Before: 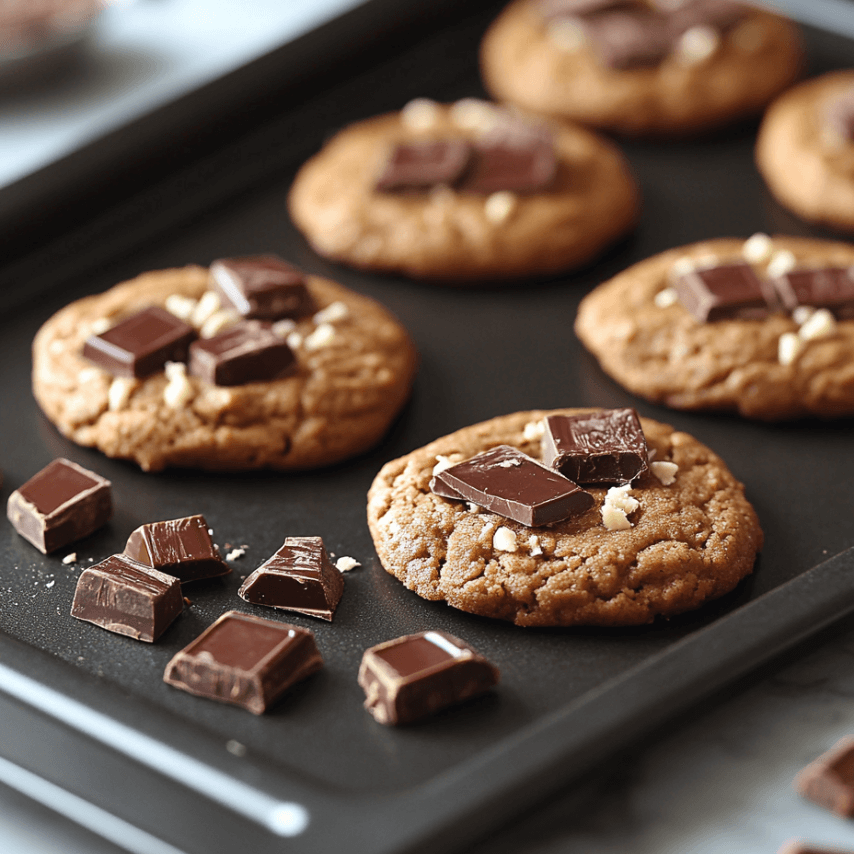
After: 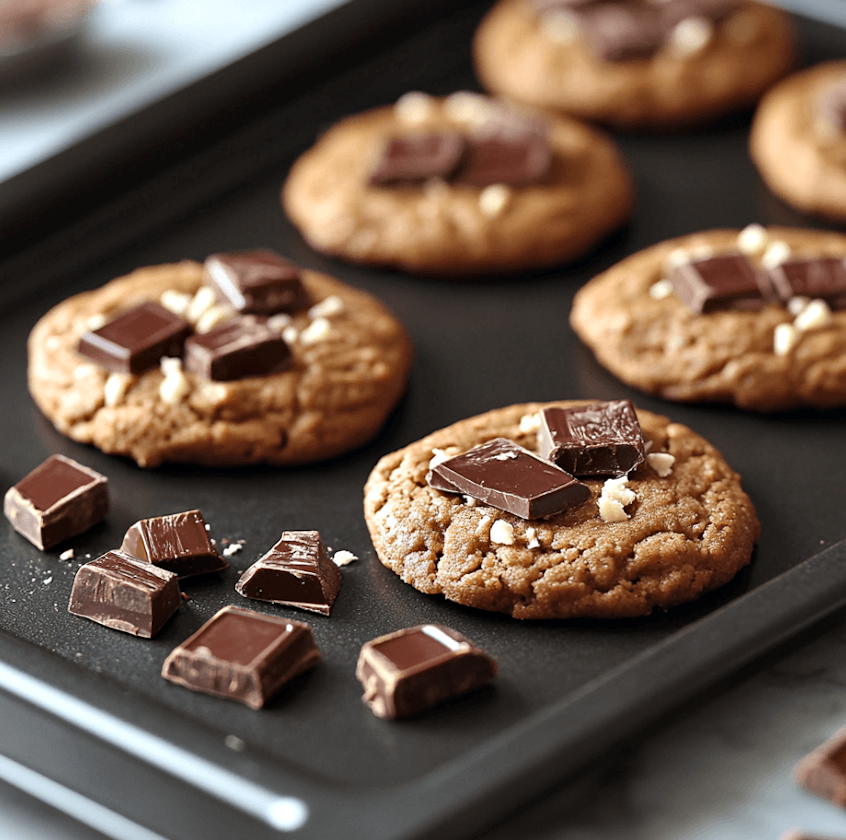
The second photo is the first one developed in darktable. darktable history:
contrast equalizer: octaves 7, y [[0.6 ×6], [0.55 ×6], [0 ×6], [0 ×6], [0 ×6]], mix 0.29
rotate and perspective: rotation -0.45°, automatic cropping original format, crop left 0.008, crop right 0.992, crop top 0.012, crop bottom 0.988
